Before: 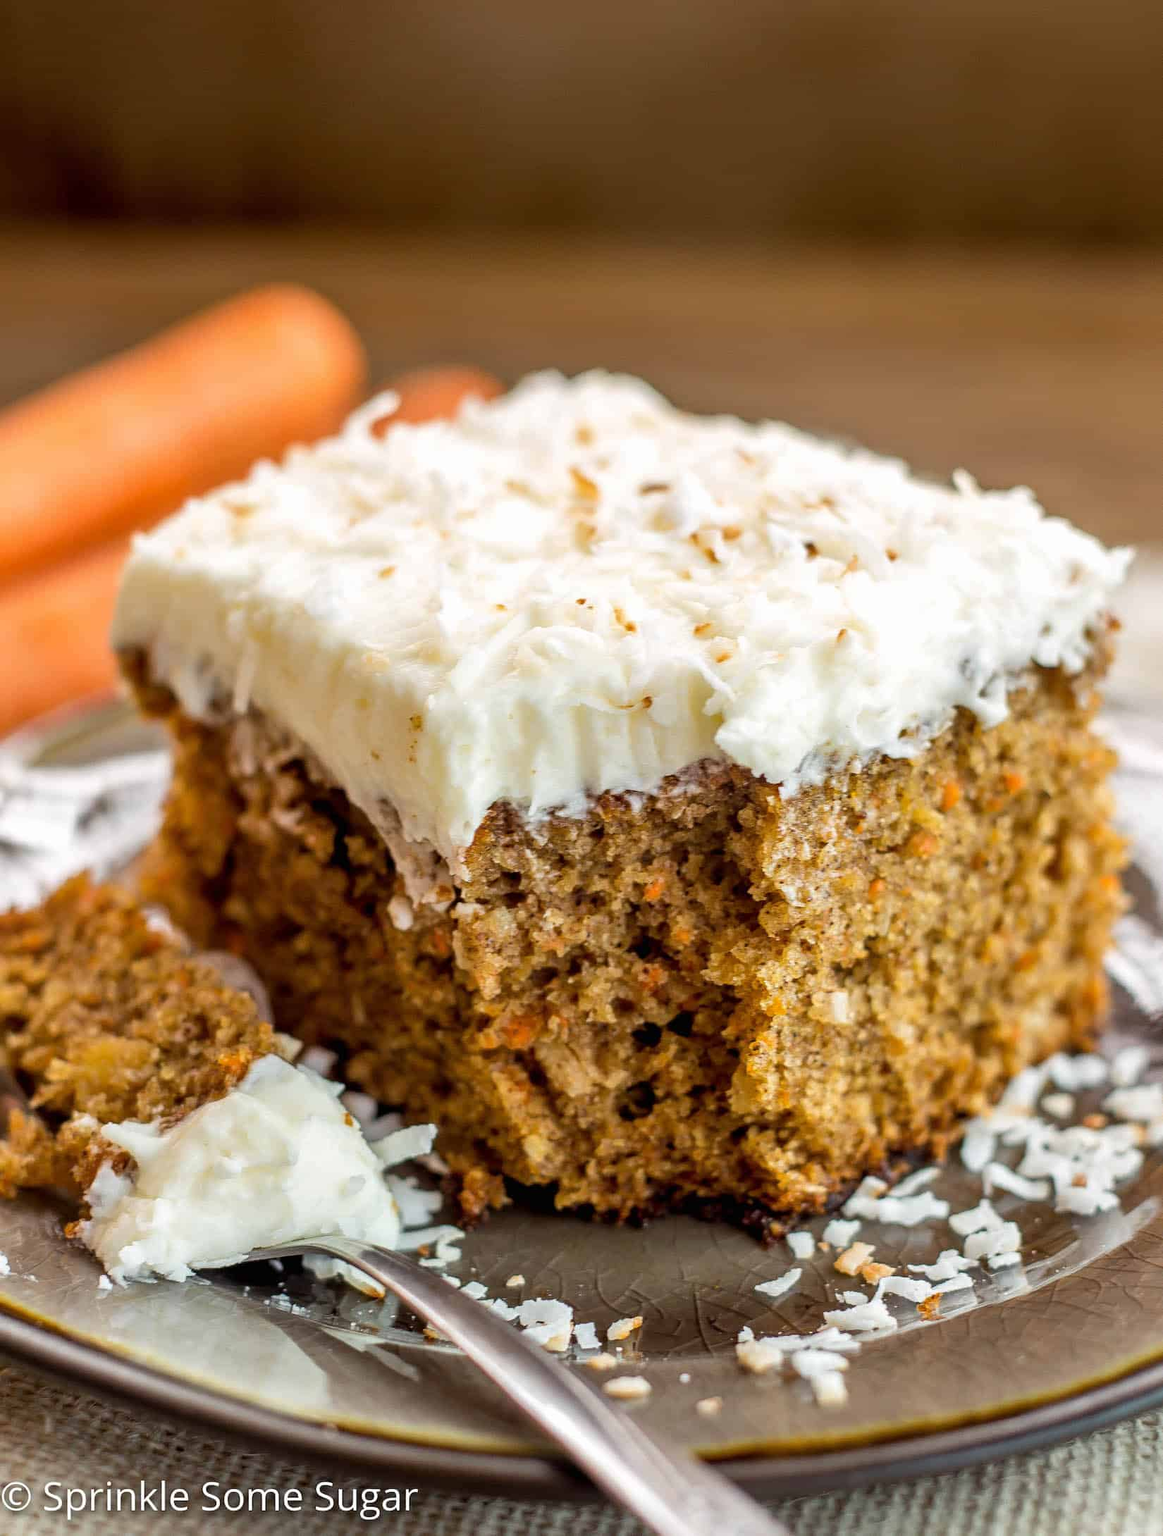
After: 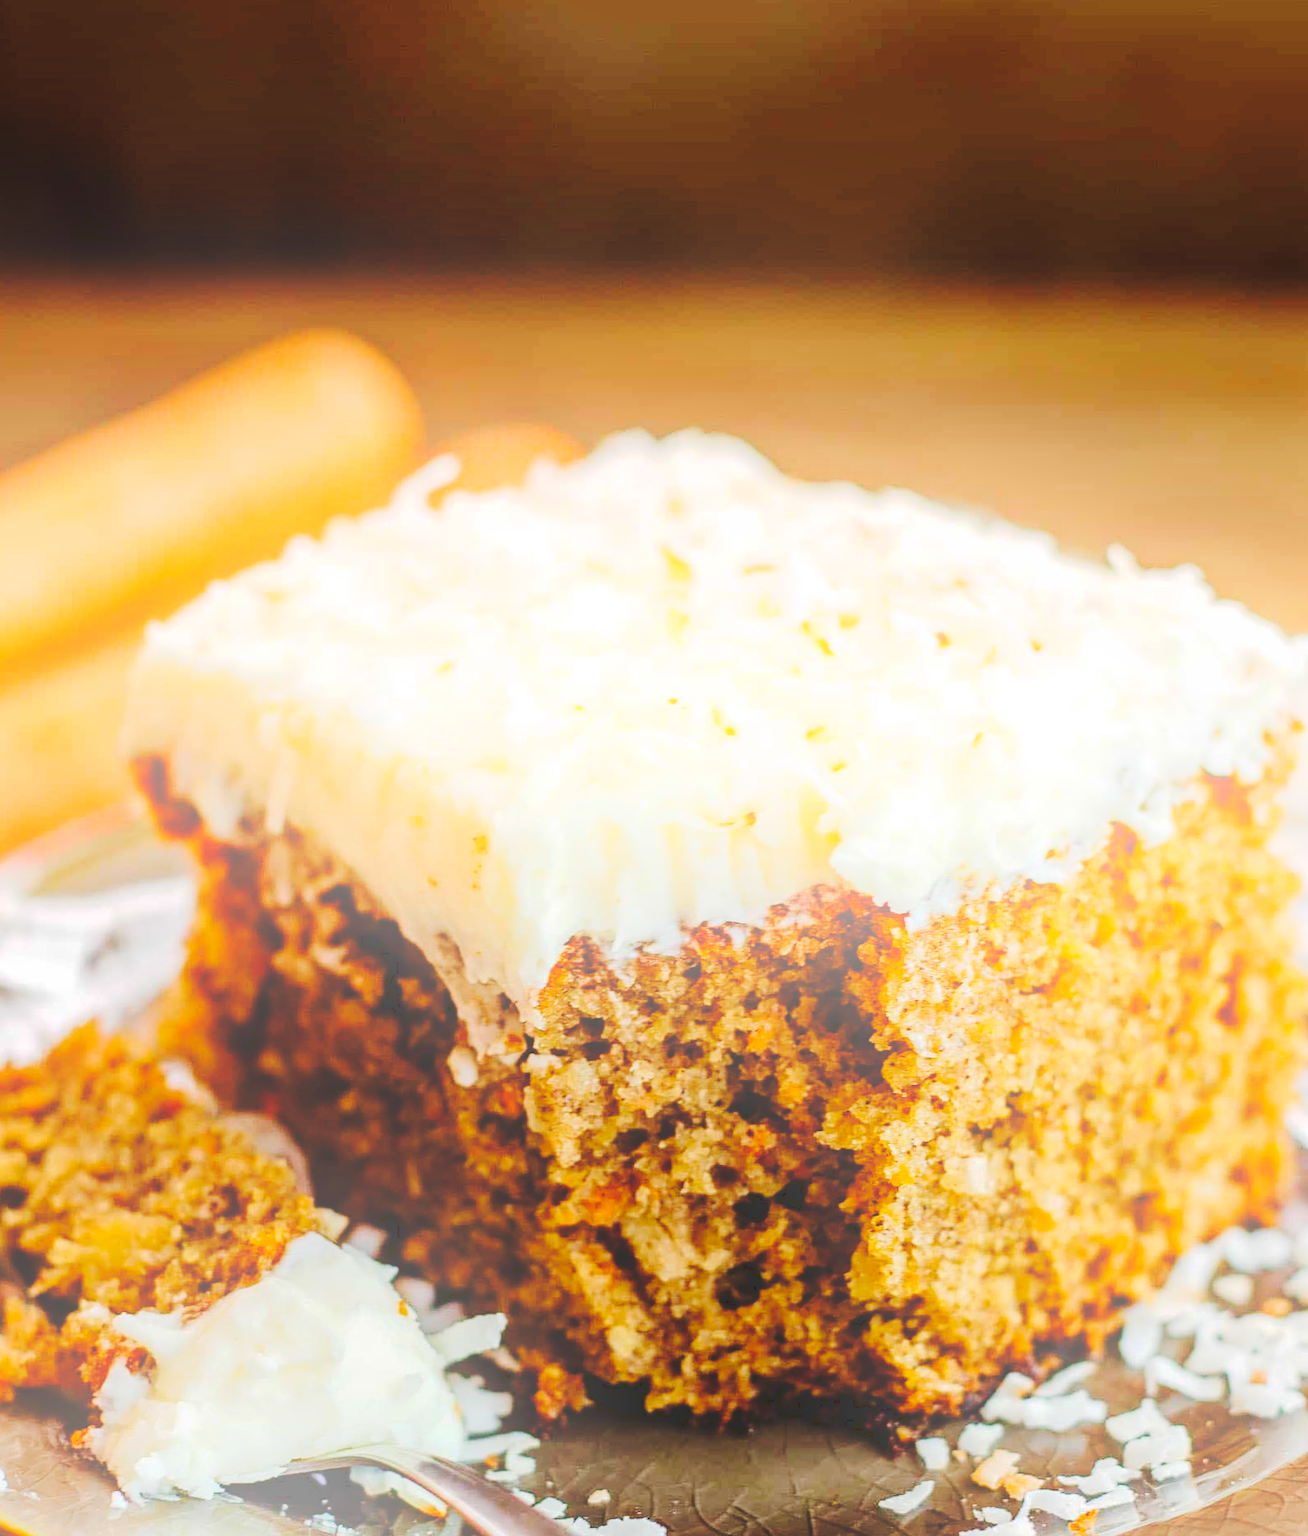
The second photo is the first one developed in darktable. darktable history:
bloom: size 40%
tone curve: curves: ch0 [(0, 0) (0.003, 0.079) (0.011, 0.083) (0.025, 0.088) (0.044, 0.095) (0.069, 0.106) (0.1, 0.115) (0.136, 0.127) (0.177, 0.152) (0.224, 0.198) (0.277, 0.263) (0.335, 0.371) (0.399, 0.483) (0.468, 0.582) (0.543, 0.664) (0.623, 0.726) (0.709, 0.793) (0.801, 0.842) (0.898, 0.896) (1, 1)], preserve colors none
crop and rotate: angle 0.2°, left 0.275%, right 3.127%, bottom 14.18%
velvia: on, module defaults
